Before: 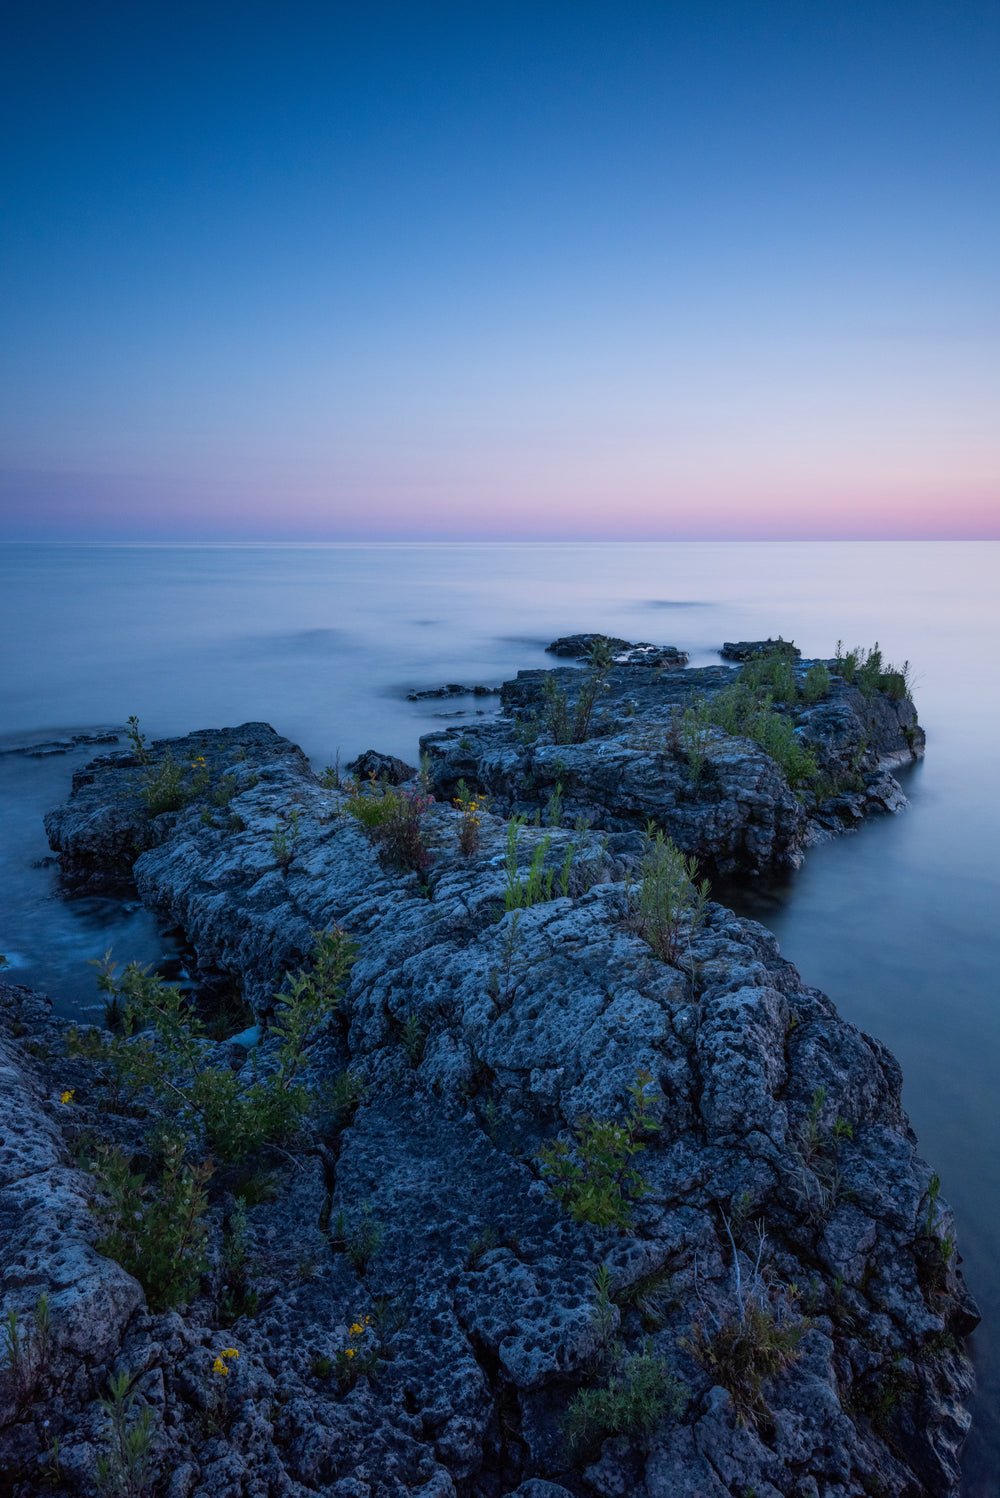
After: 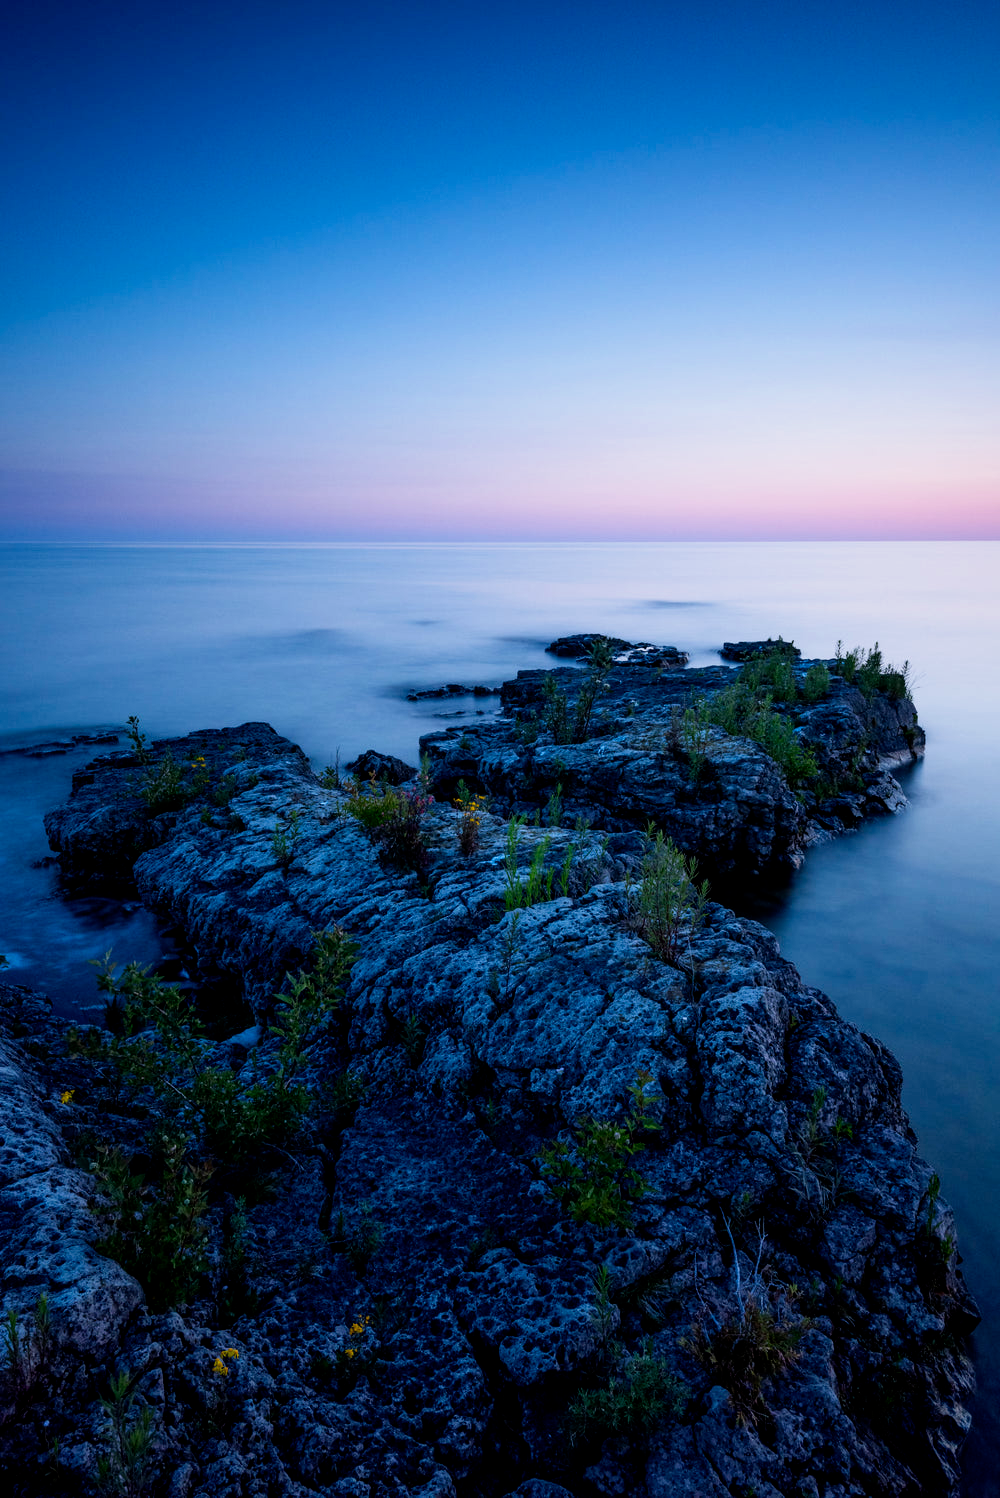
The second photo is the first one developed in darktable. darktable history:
filmic rgb: black relative exposure -8.67 EV, white relative exposure 2.7 EV, target black luminance 0%, hardness 6.27, latitude 77.33%, contrast 1.329, shadows ↔ highlights balance -0.308%, preserve chrominance no, color science v5 (2021), contrast in shadows safe, contrast in highlights safe
